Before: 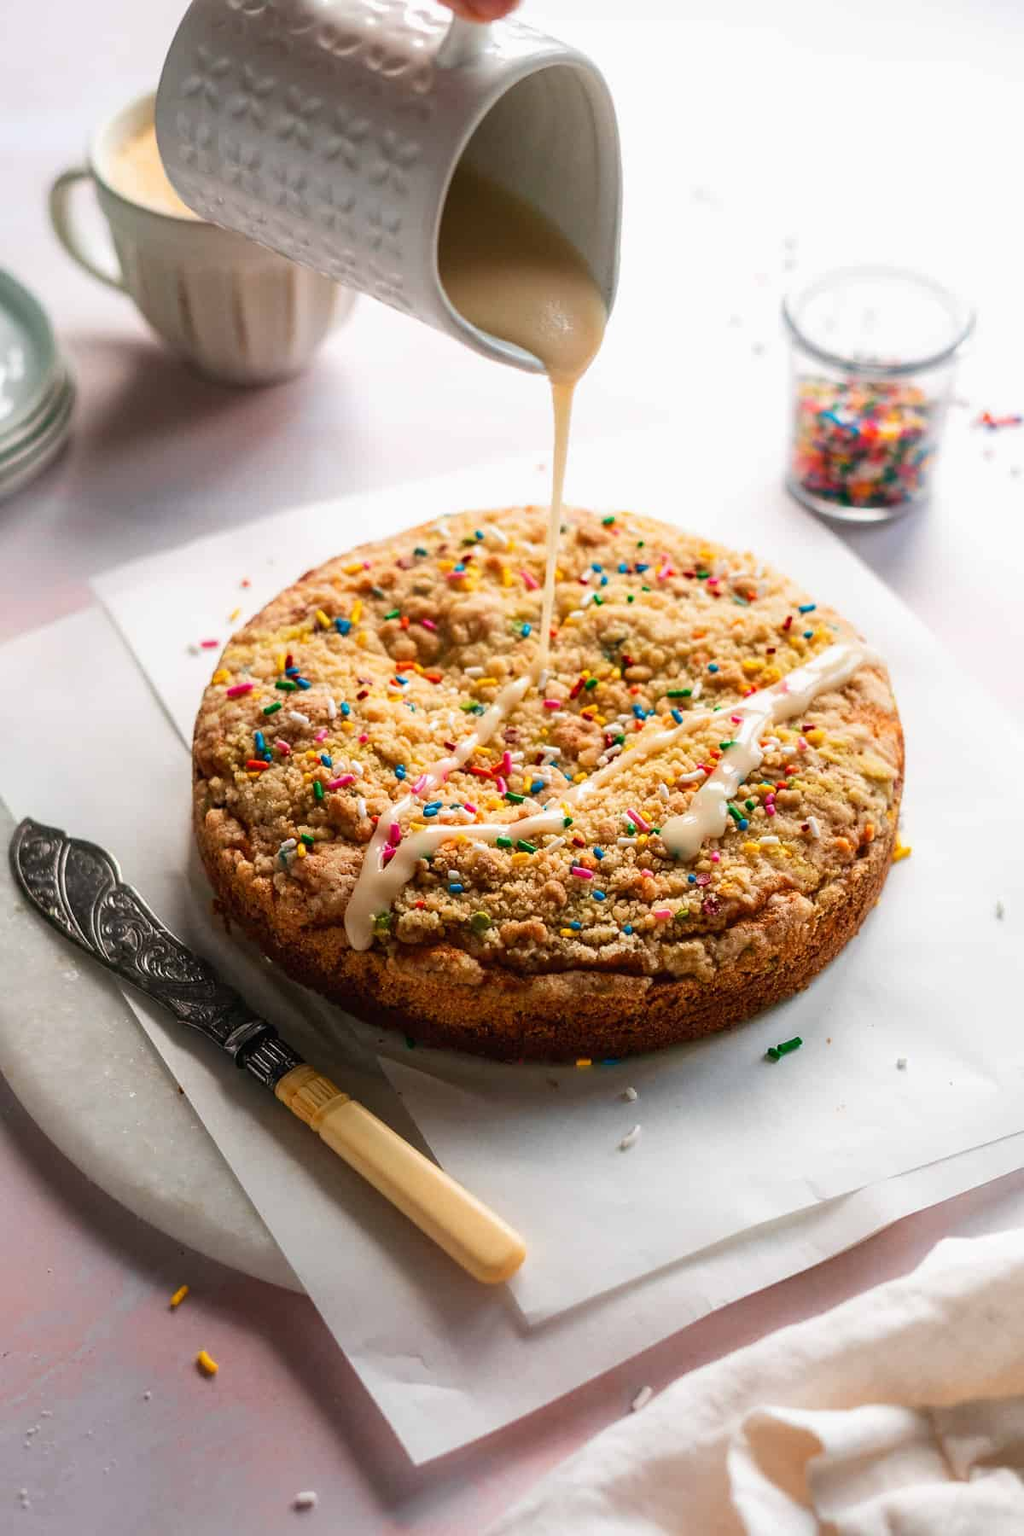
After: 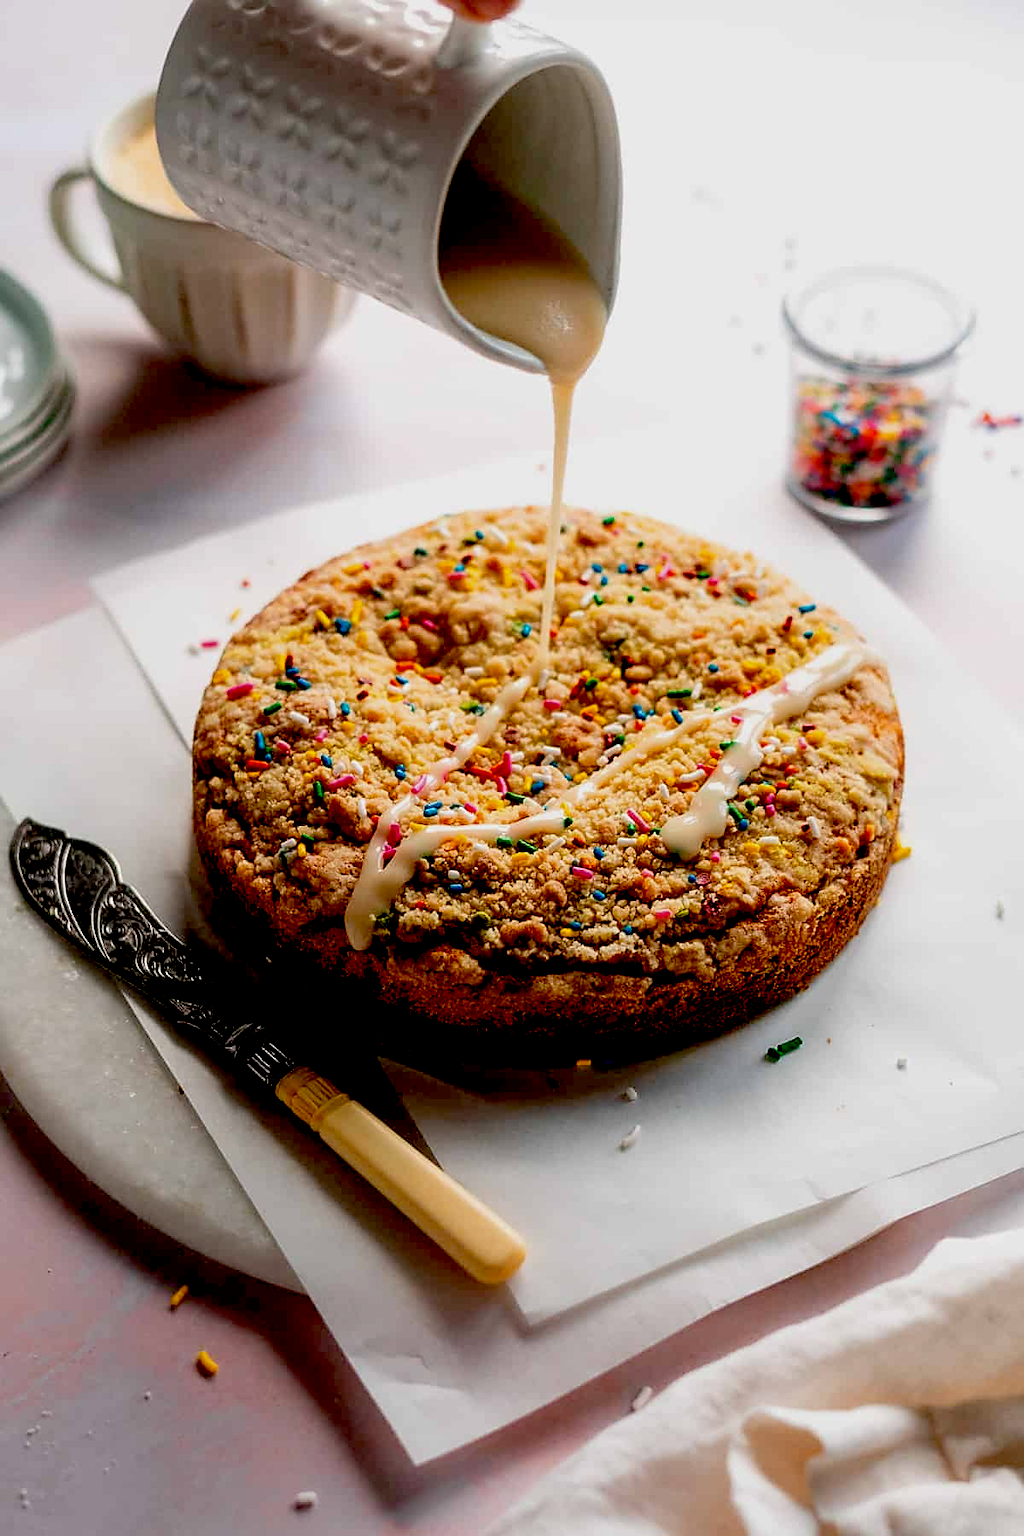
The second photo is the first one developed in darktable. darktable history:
exposure: black level correction 0.046, exposure -0.228 EV, compensate highlight preservation false
sharpen: radius 1.864, amount 0.398, threshold 1.271
